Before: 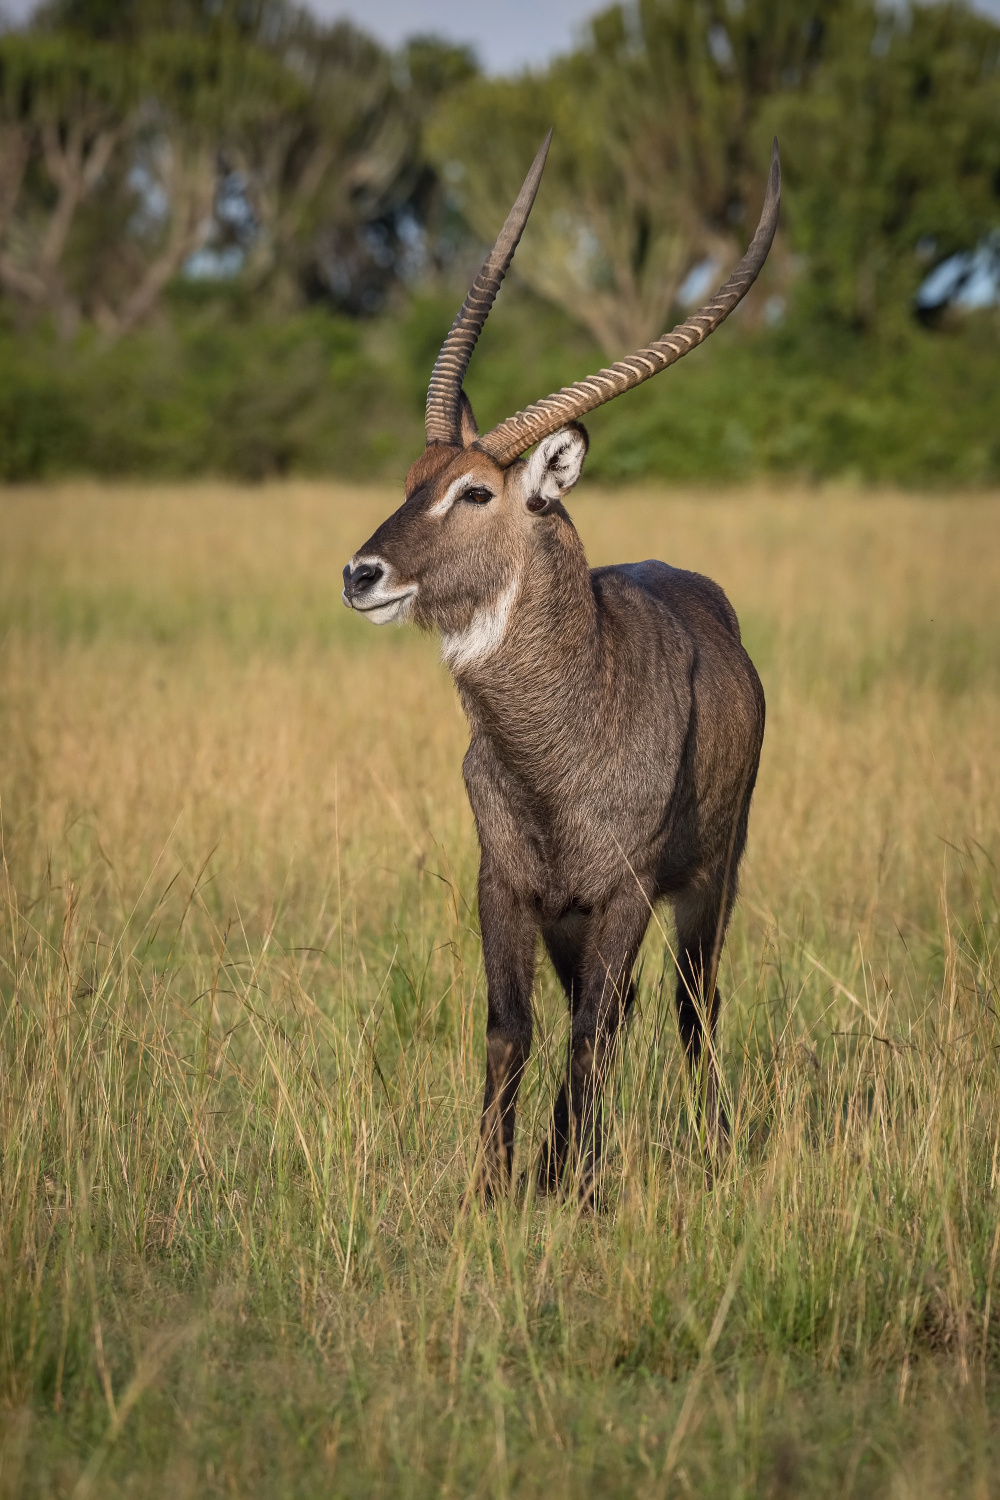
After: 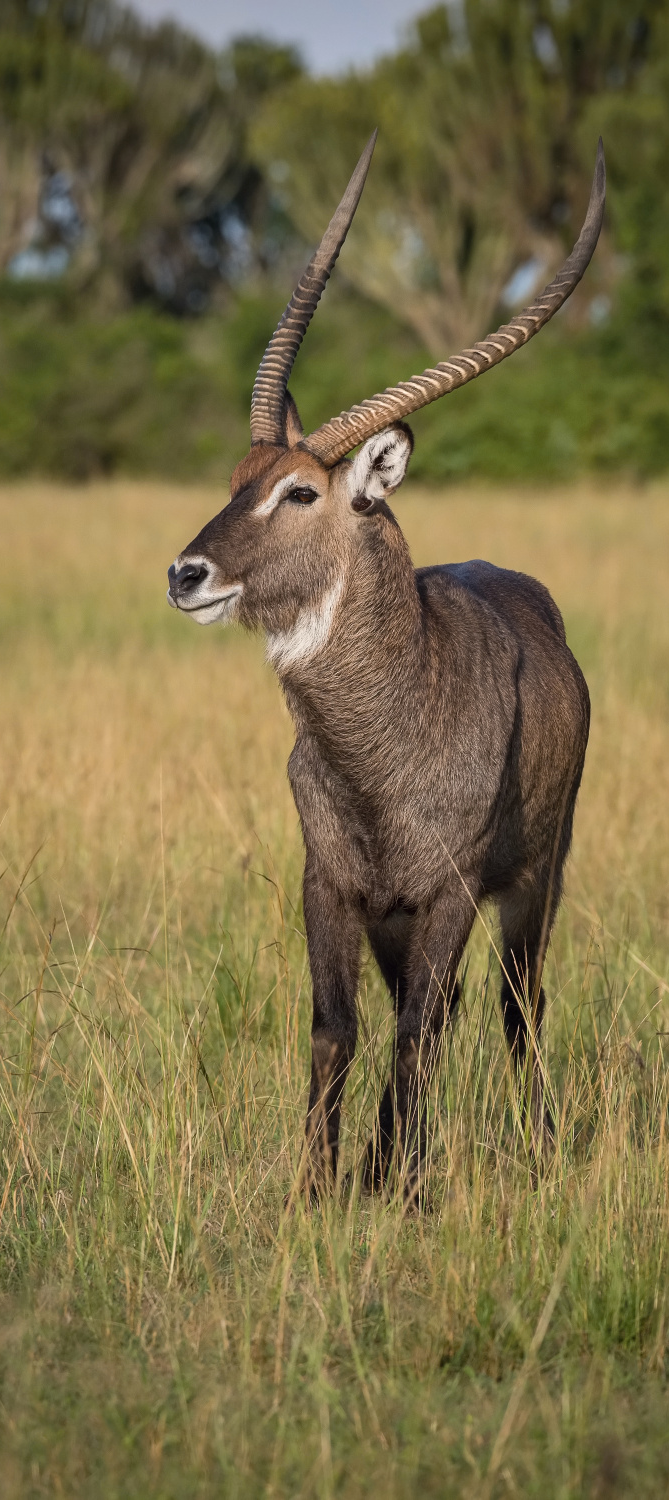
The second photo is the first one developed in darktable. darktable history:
crop and rotate: left 17.599%, right 15.413%
